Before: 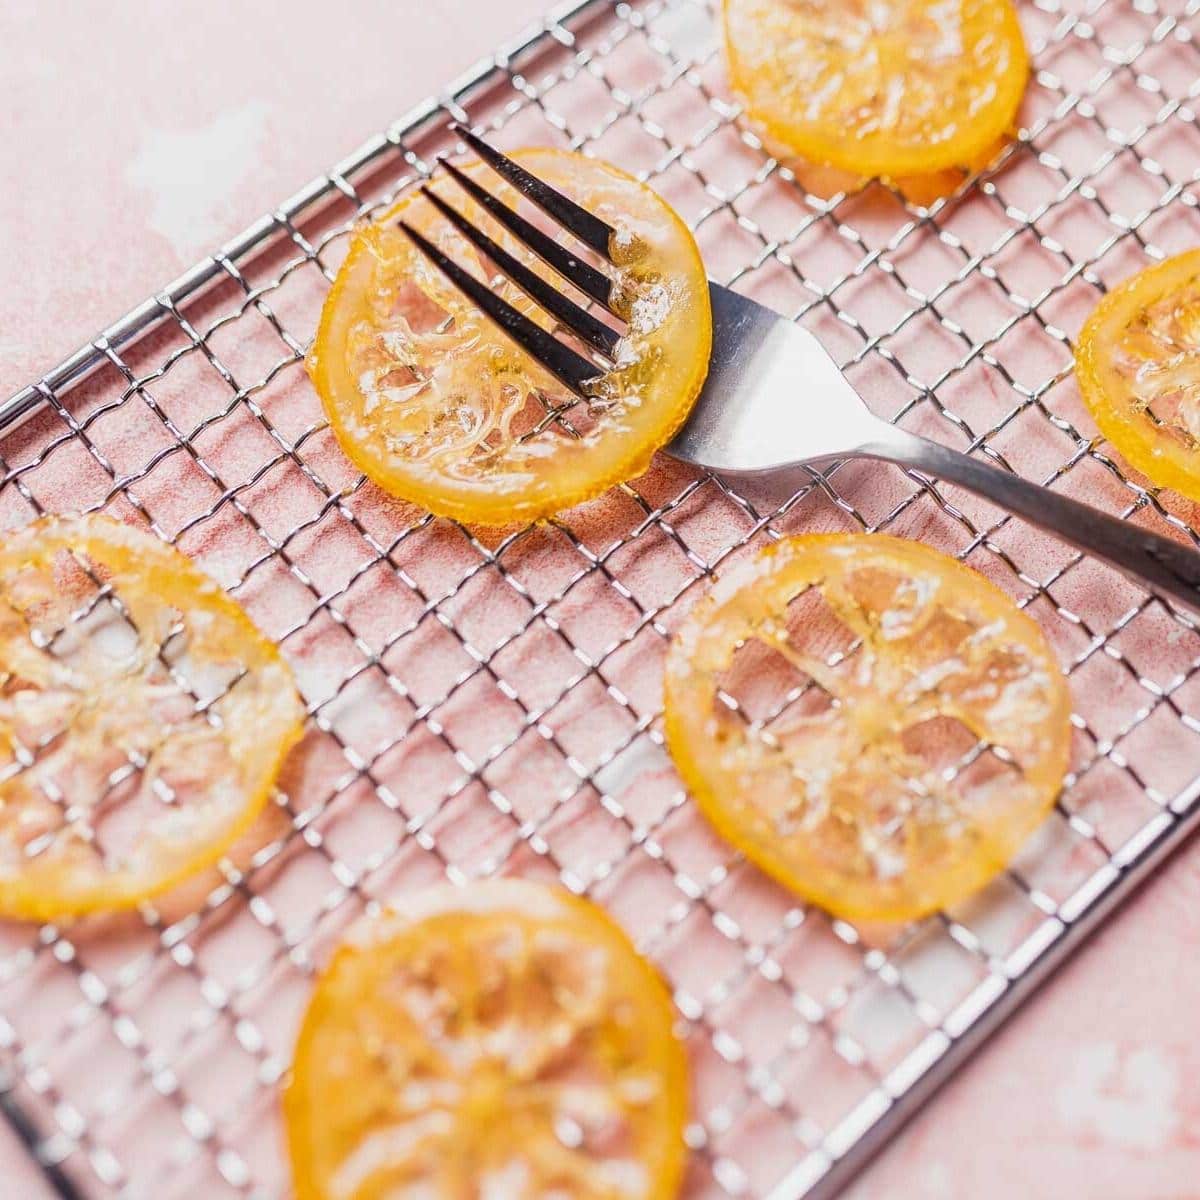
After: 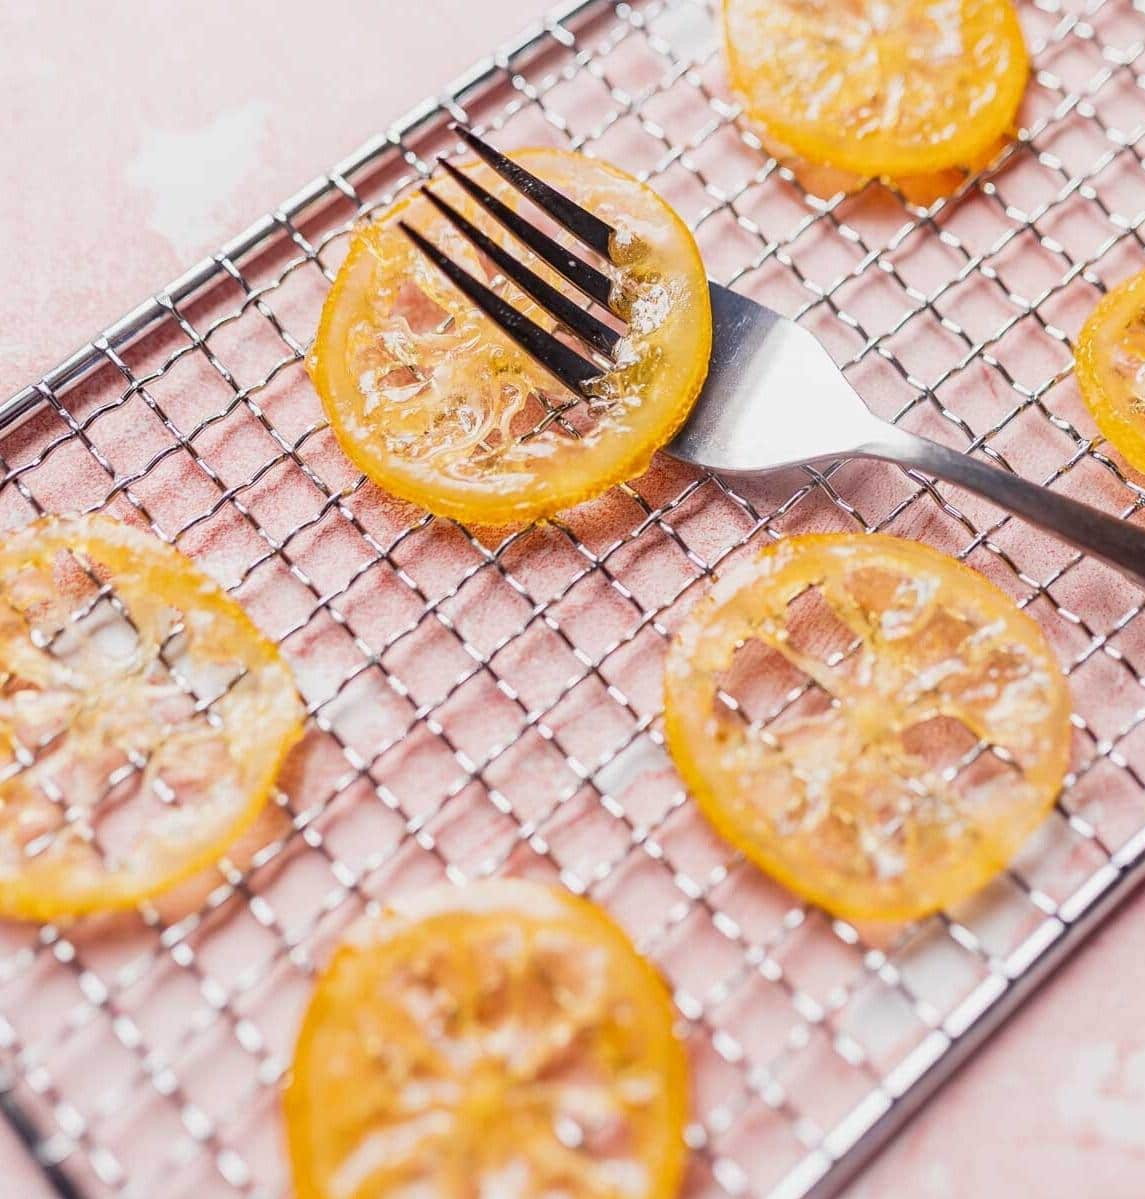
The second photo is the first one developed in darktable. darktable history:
crop: right 4.518%, bottom 0.016%
